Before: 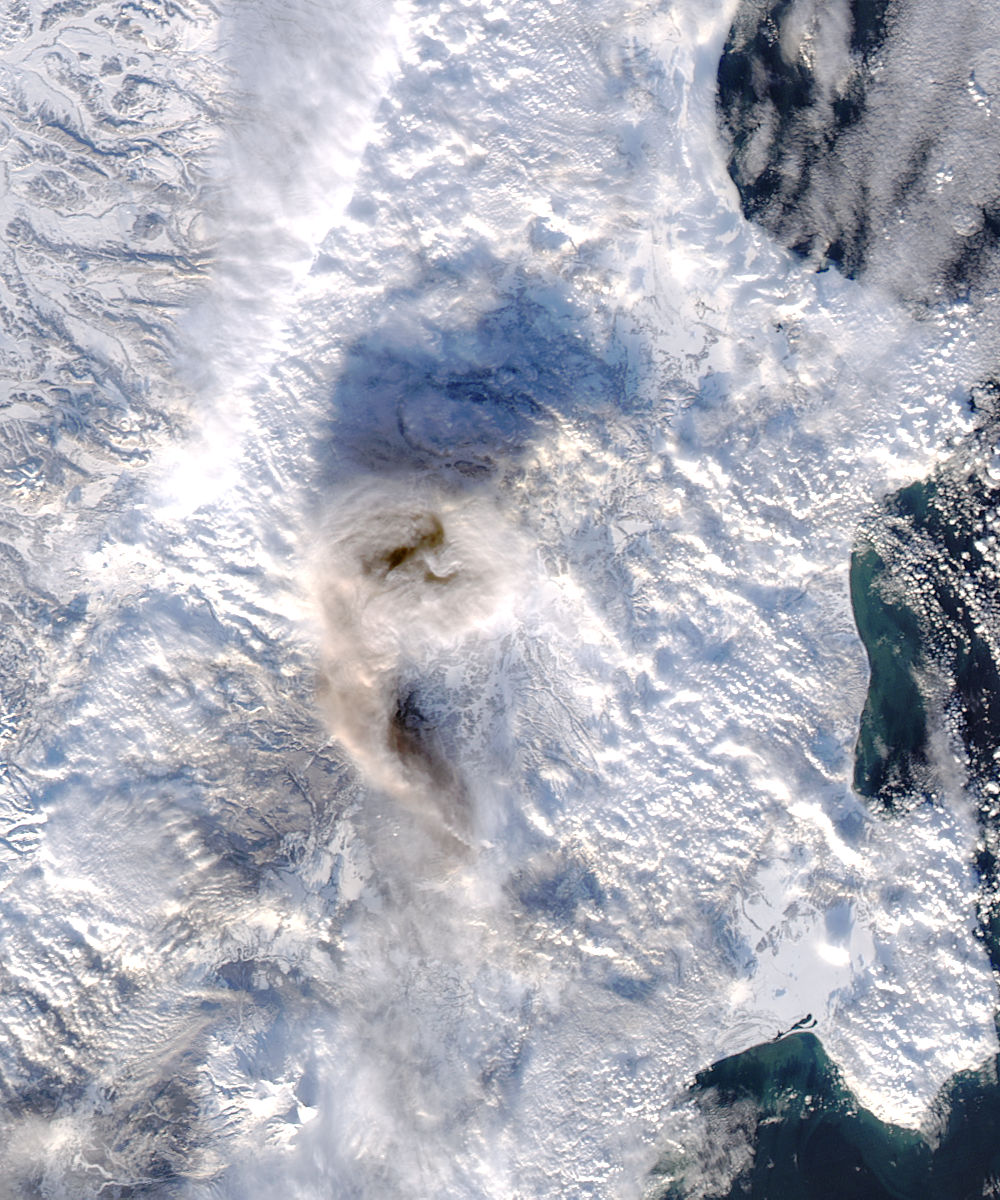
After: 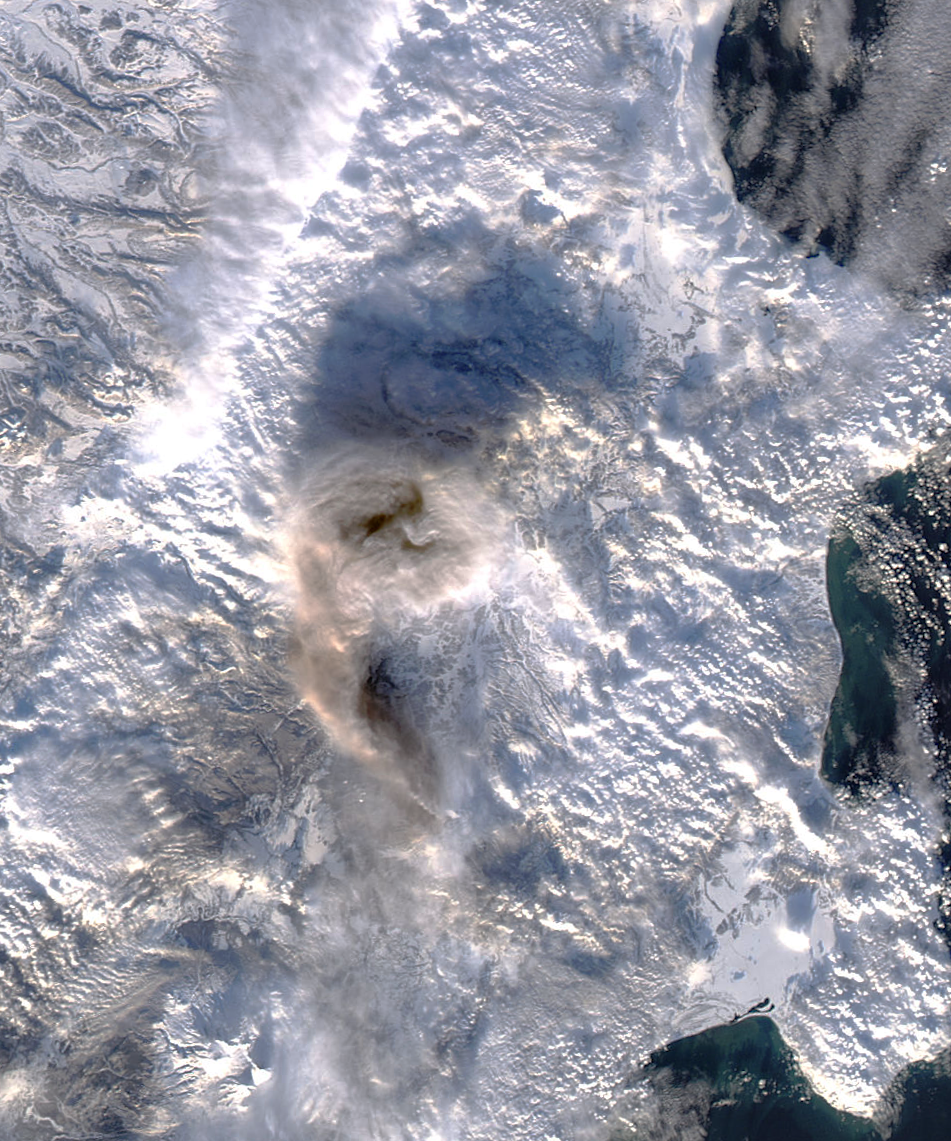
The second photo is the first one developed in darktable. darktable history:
base curve: curves: ch0 [(0, 0) (0.595, 0.418) (1, 1)], preserve colors none
crop and rotate: angle -2.51°
